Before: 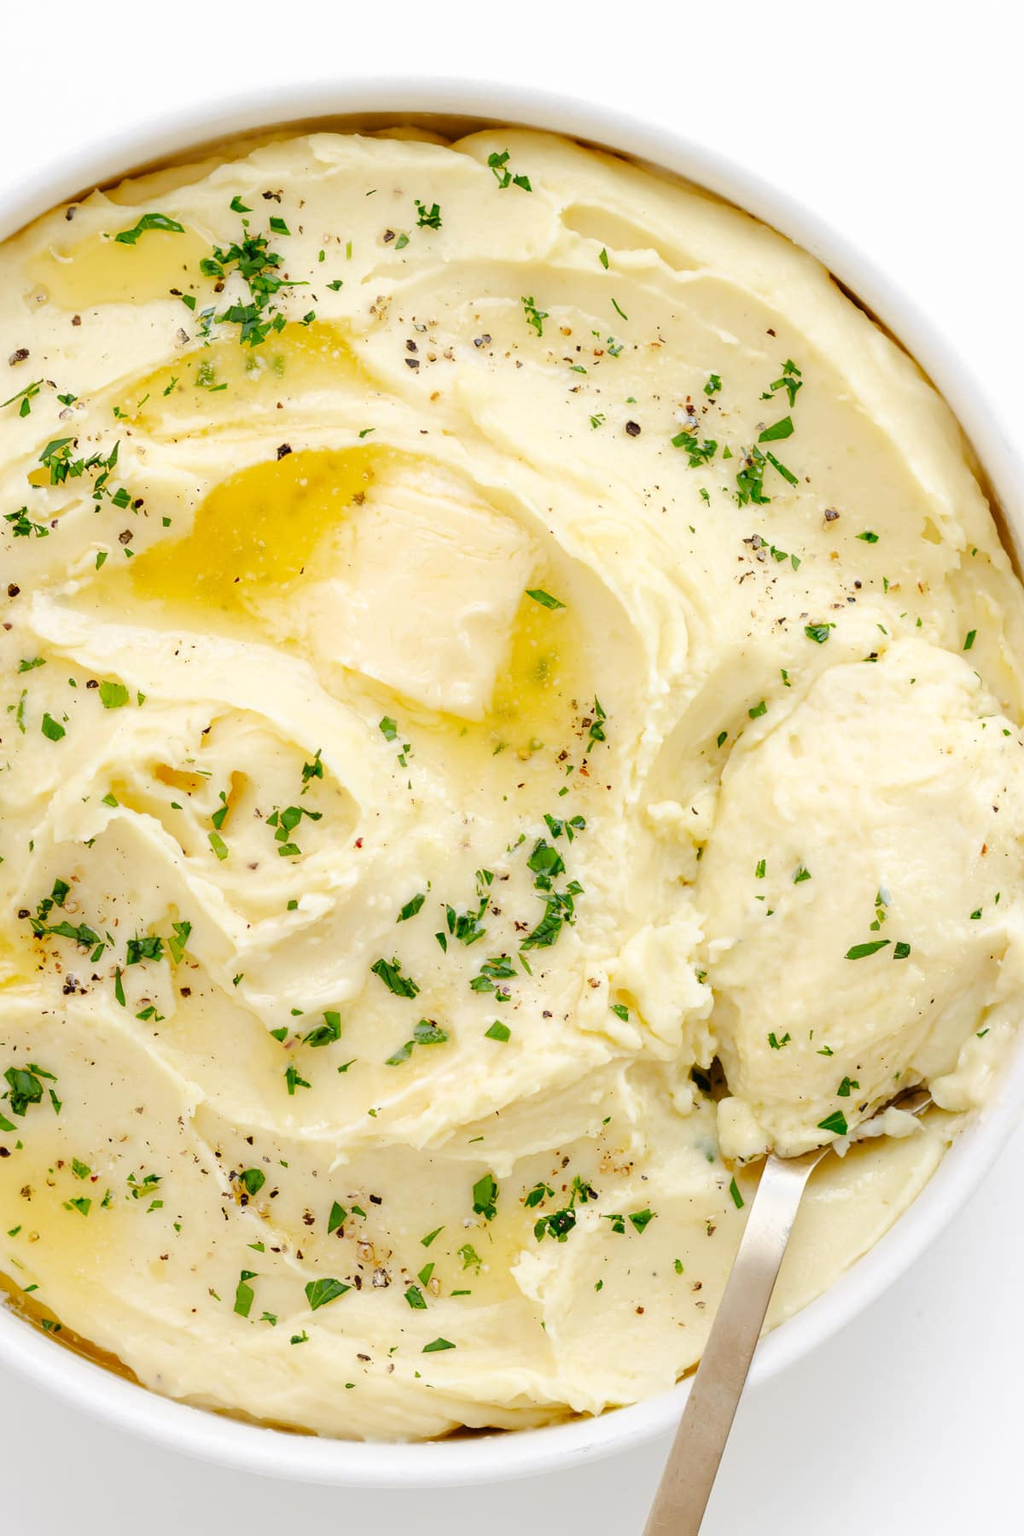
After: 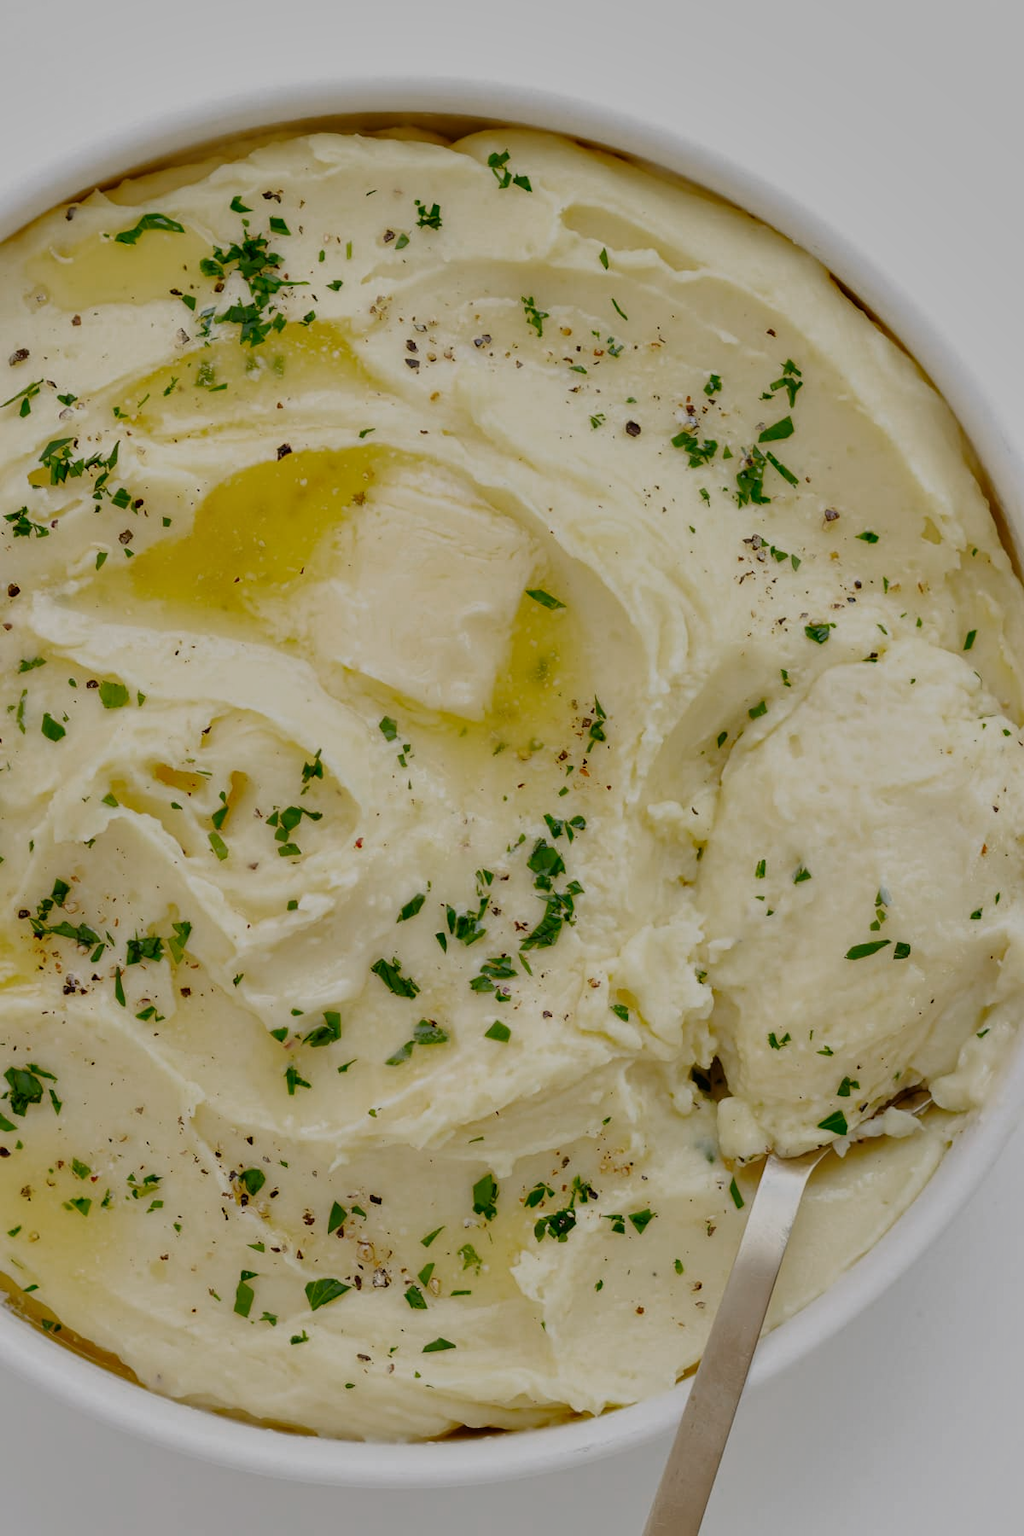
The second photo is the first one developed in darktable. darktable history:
exposure: black level correction 0, exposure -0.865 EV, compensate exposure bias true, compensate highlight preservation false
color zones: curves: ch0 [(0, 0.558) (0.143, 0.548) (0.286, 0.447) (0.429, 0.259) (0.571, 0.5) (0.714, 0.5) (0.857, 0.593) (1, 0.558)]; ch1 [(0, 0.543) (0.01, 0.544) (0.12, 0.492) (0.248, 0.458) (0.5, 0.534) (0.748, 0.5) (0.99, 0.469) (1, 0.543)]; ch2 [(0, 0.507) (0.143, 0.522) (0.286, 0.505) (0.429, 0.5) (0.571, 0.5) (0.714, 0.5) (0.857, 0.5) (1, 0.507)]
shadows and highlights: low approximation 0.01, soften with gaussian
